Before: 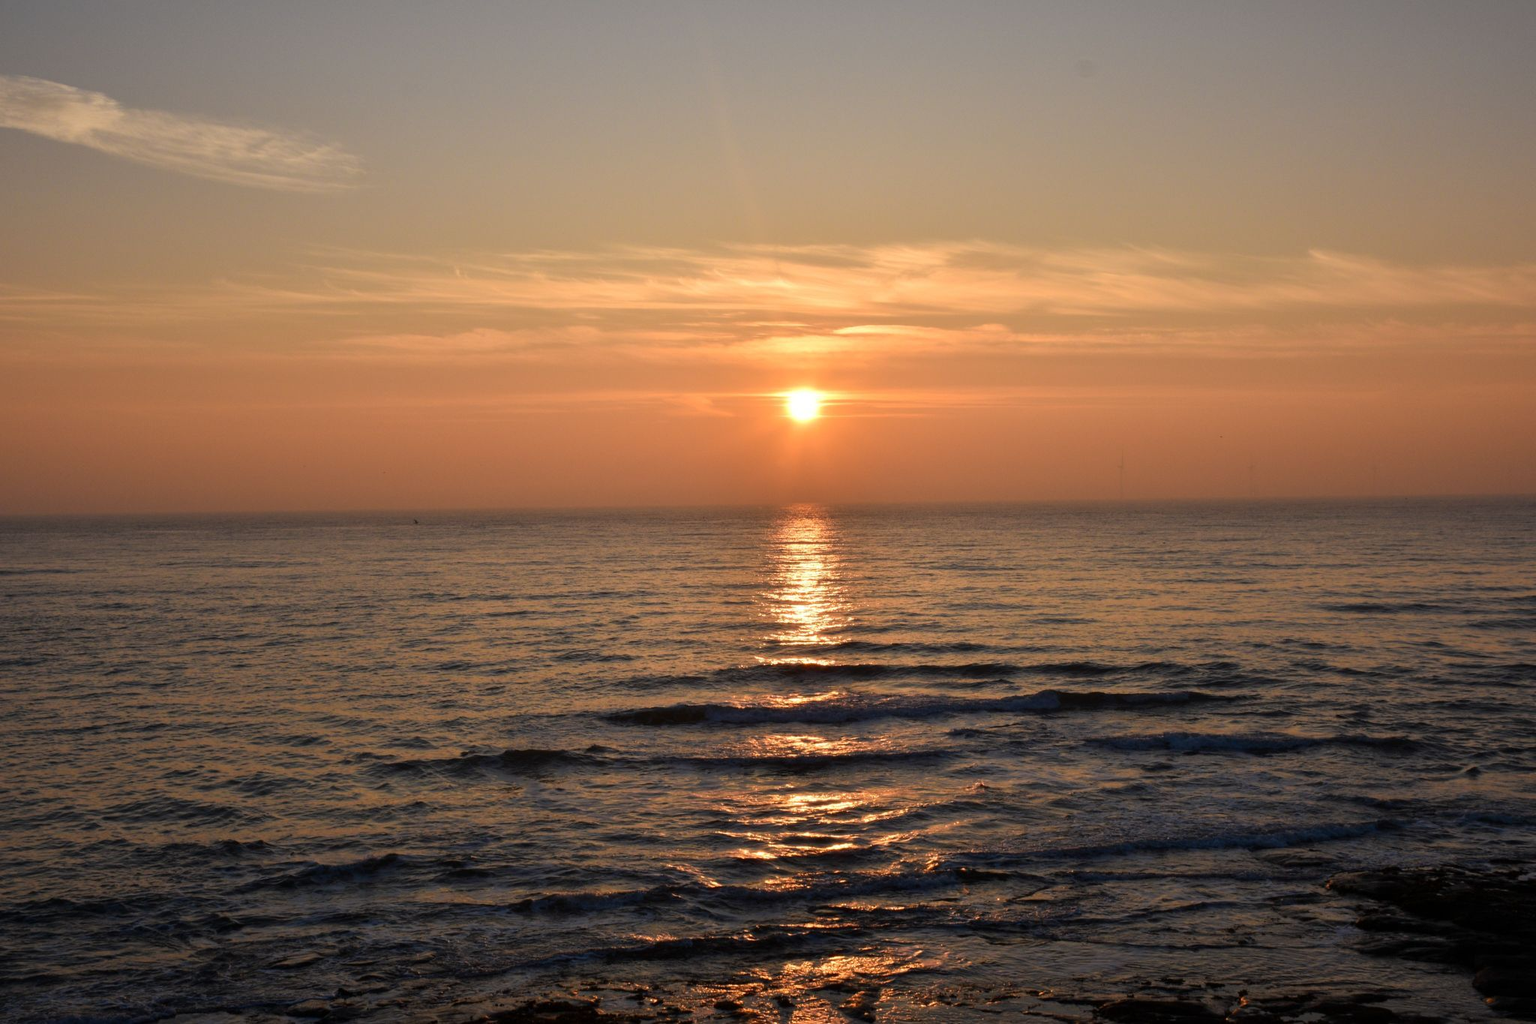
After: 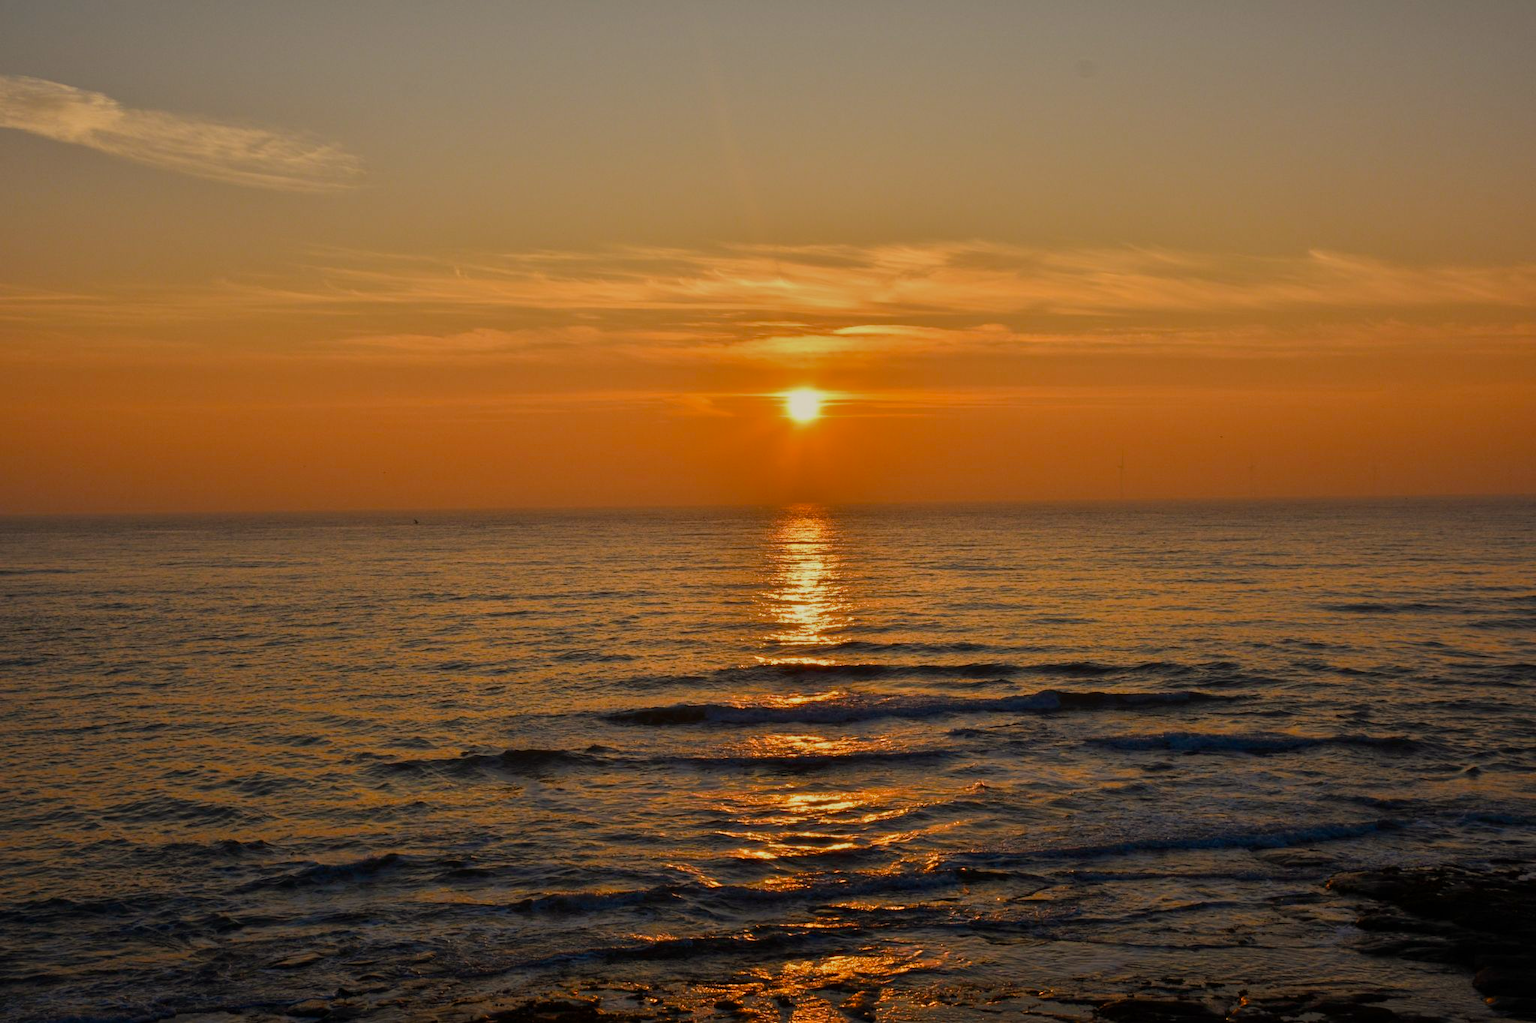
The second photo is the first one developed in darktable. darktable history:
white balance: red 1.029, blue 0.92
color balance rgb: linear chroma grading › shadows 16%, perceptual saturation grading › global saturation 8%, perceptual saturation grading › shadows 4%, perceptual brilliance grading › global brilliance 2%, perceptual brilliance grading › highlights 8%, perceptual brilliance grading › shadows -4%, global vibrance 16%, saturation formula JzAzBz (2021)
tone equalizer: -8 EV -0.002 EV, -7 EV 0.005 EV, -6 EV -0.008 EV, -5 EV 0.007 EV, -4 EV -0.042 EV, -3 EV -0.233 EV, -2 EV -0.662 EV, -1 EV -0.983 EV, +0 EV -0.969 EV, smoothing diameter 2%, edges refinement/feathering 20, mask exposure compensation -1.57 EV, filter diffusion 5
